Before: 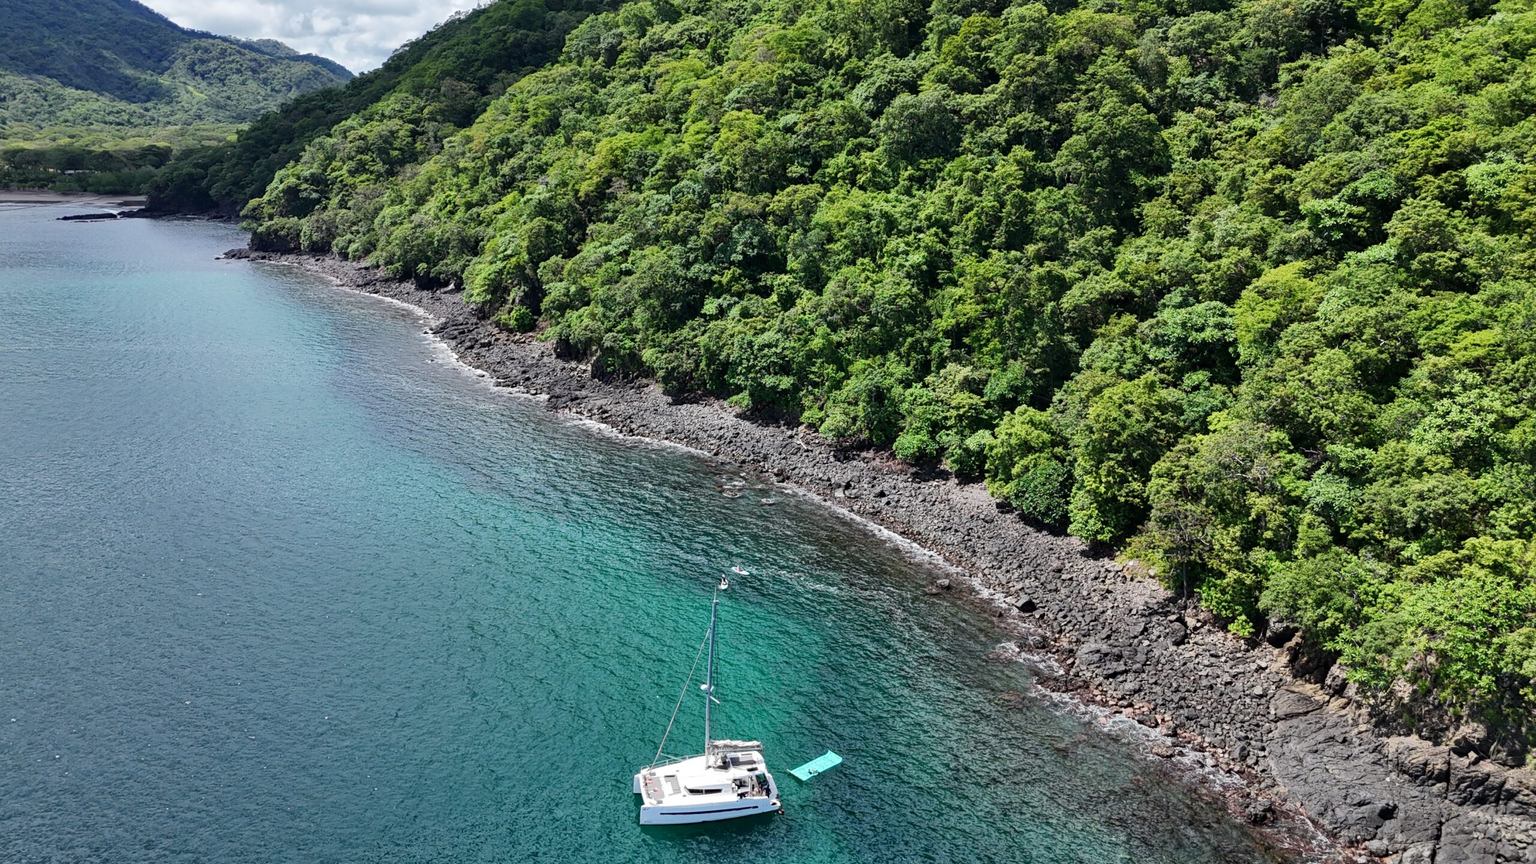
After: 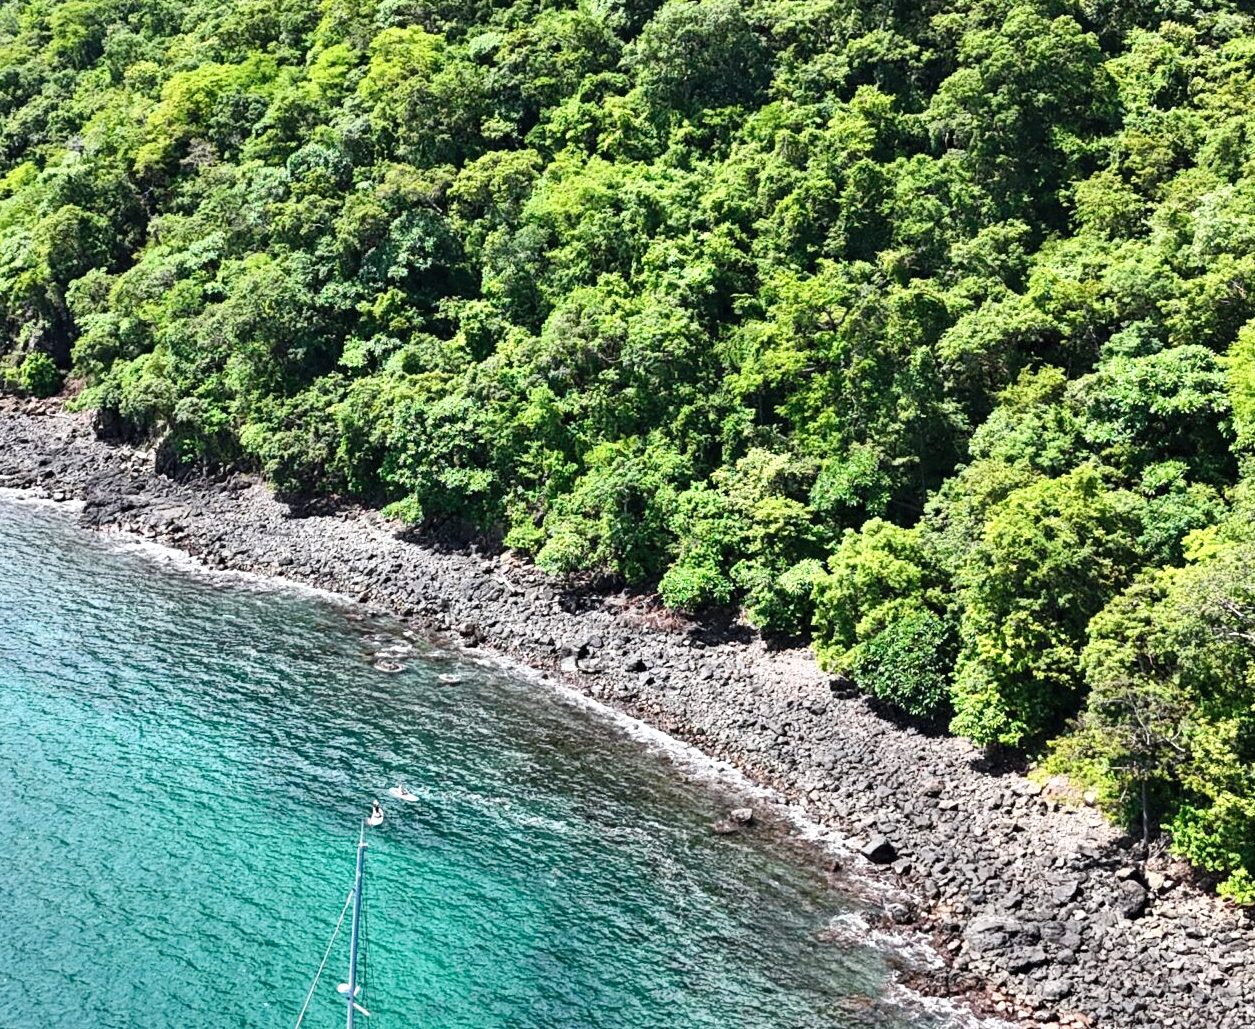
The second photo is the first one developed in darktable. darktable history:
crop: left 32.451%, top 10.944%, right 18.503%, bottom 17.558%
shadows and highlights: radius 263.58, soften with gaussian
contrast brightness saturation: contrast 0.197, brightness 0.155, saturation 0.141
tone curve: curves: ch0 [(0, 0) (0.541, 0.628) (0.906, 0.997)], preserve colors none
